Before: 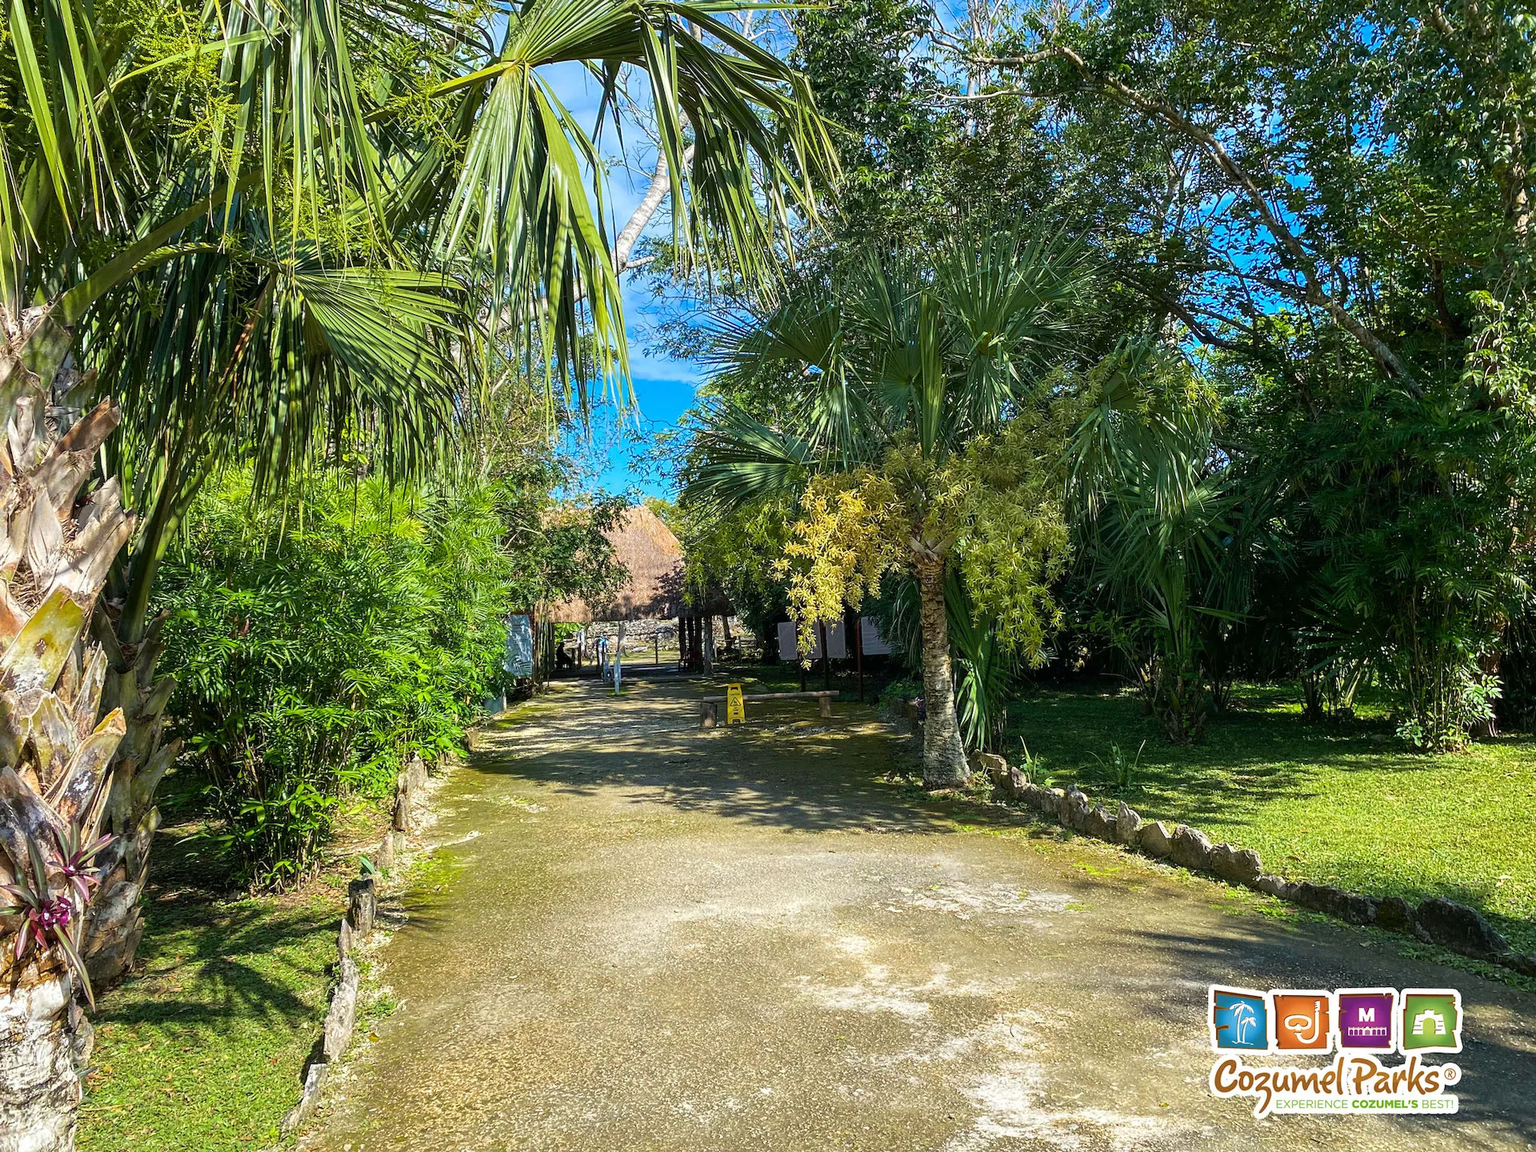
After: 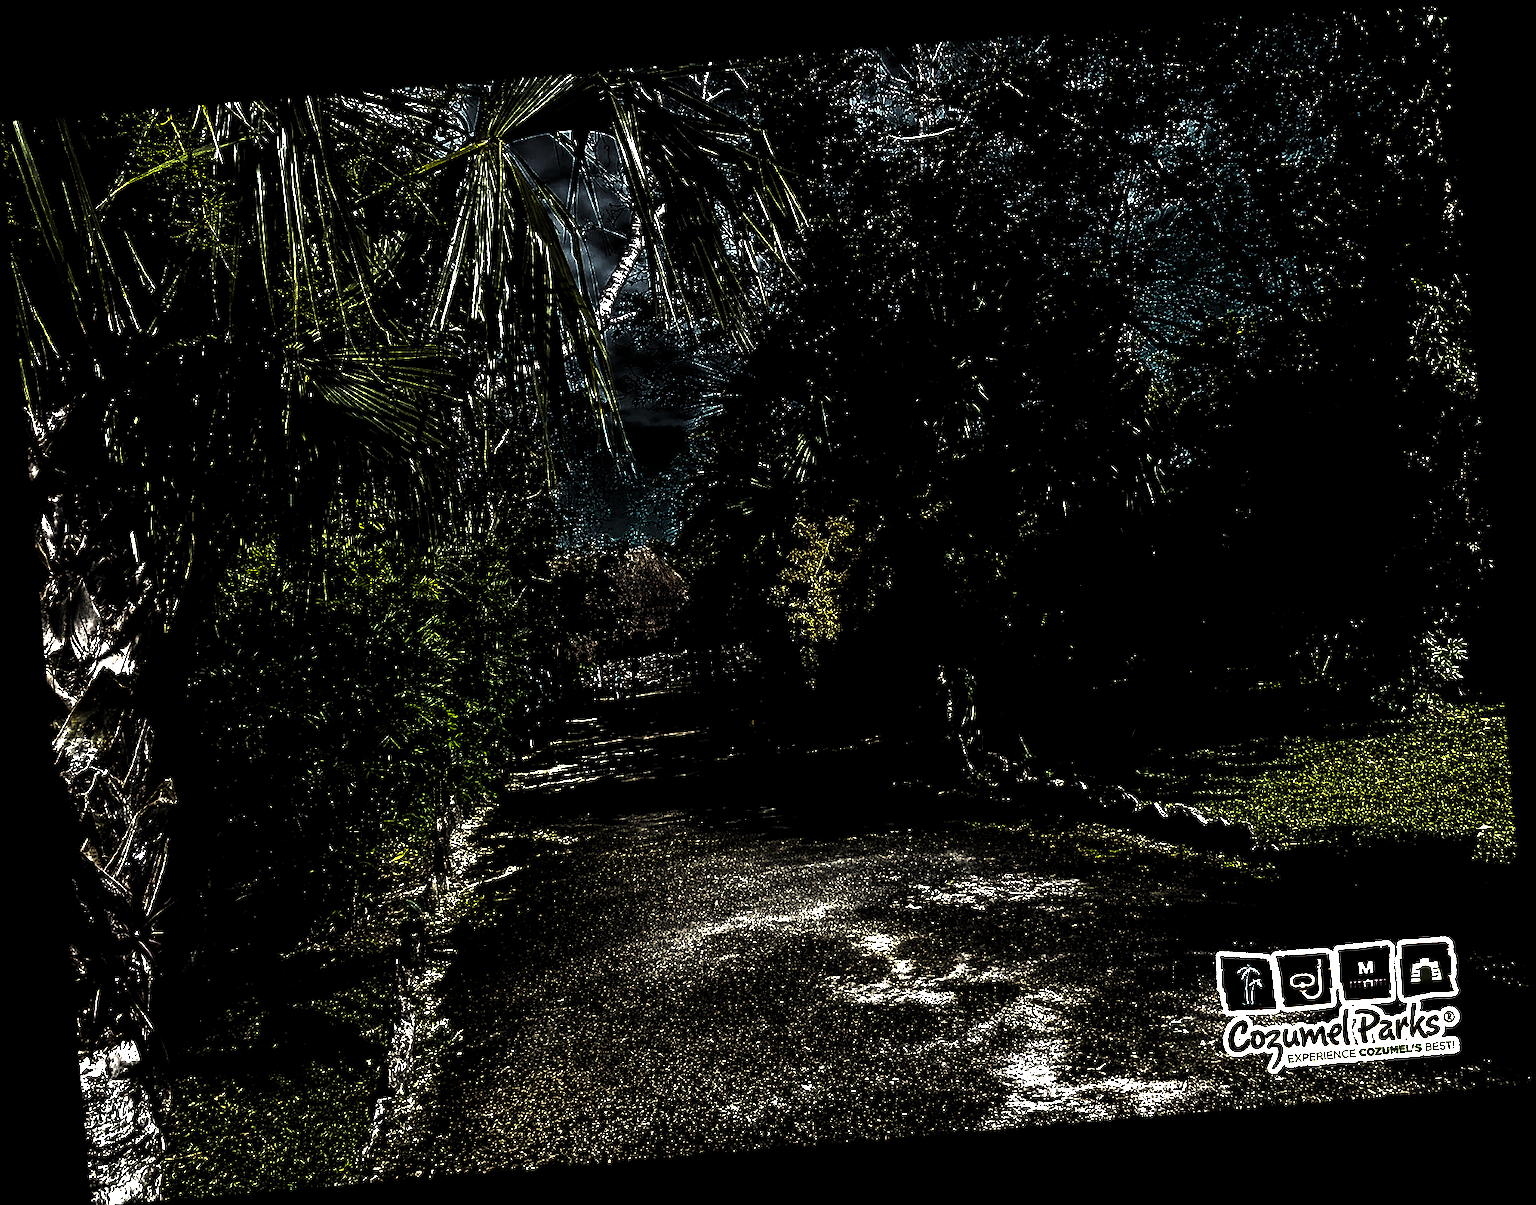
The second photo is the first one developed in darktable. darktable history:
white balance: red 0.978, blue 0.999
rgb levels: levels [[0.01, 0.419, 0.839], [0, 0.5, 1], [0, 0.5, 1]]
levels: levels [0.721, 0.937, 0.997]
rotate and perspective: rotation -4.86°, automatic cropping off
color correction: highlights a* 3.22, highlights b* 1.93, saturation 1.19
